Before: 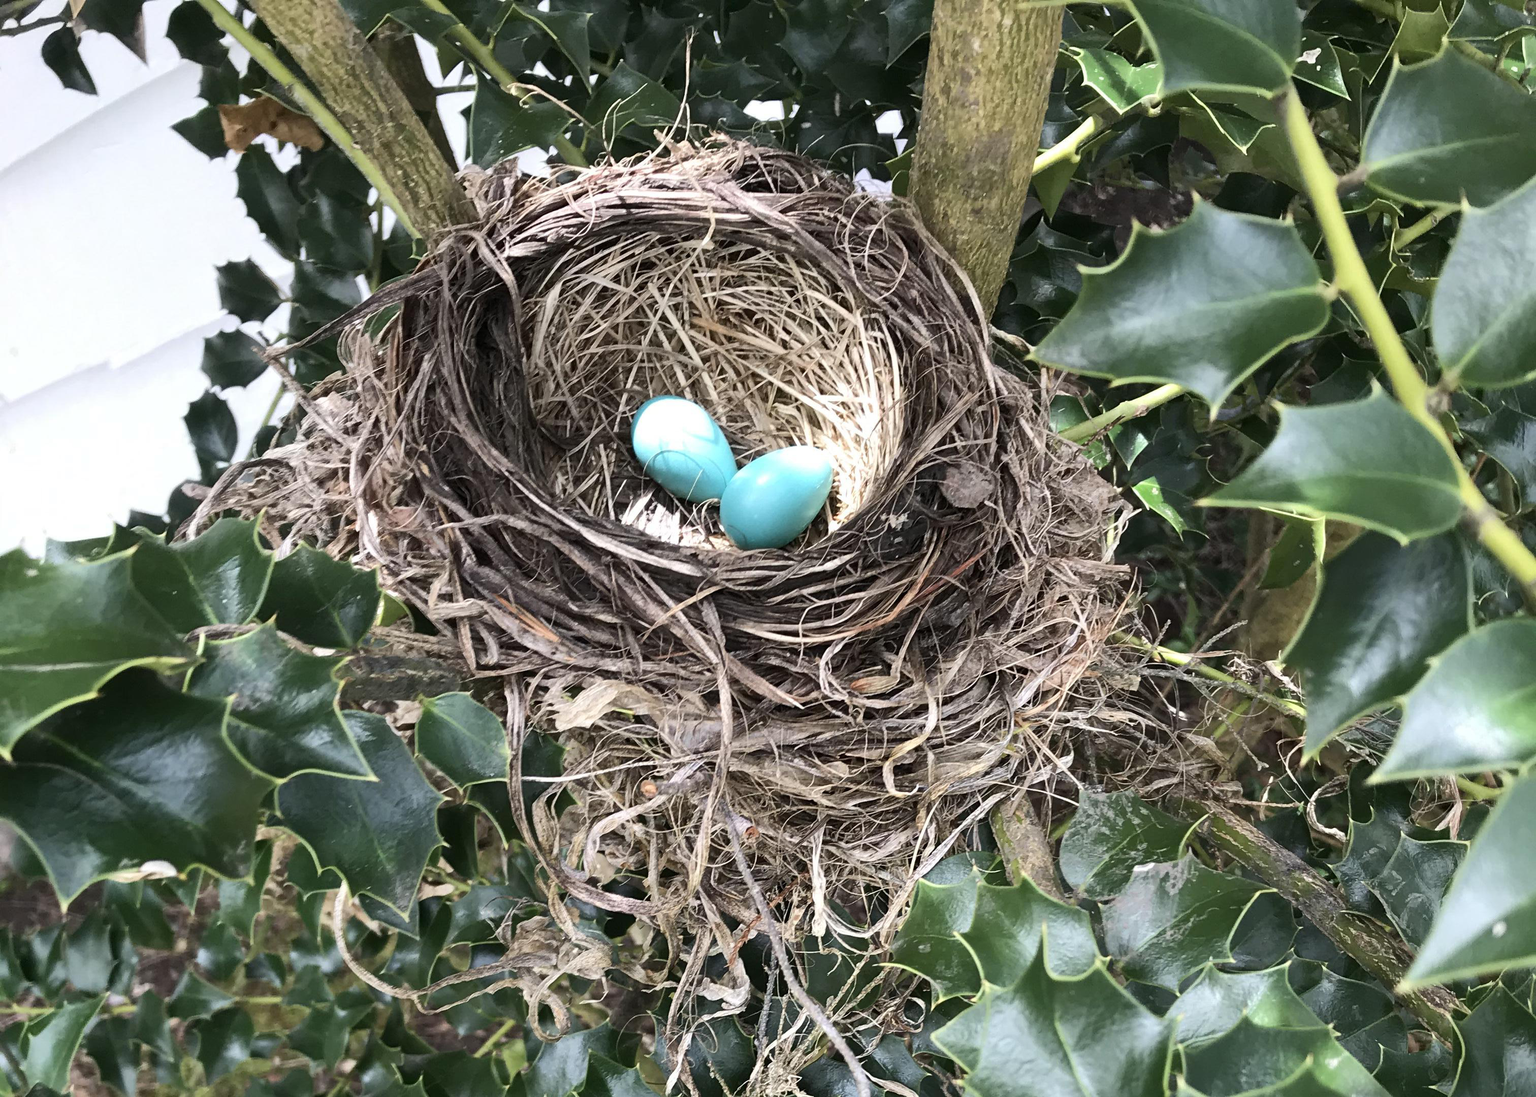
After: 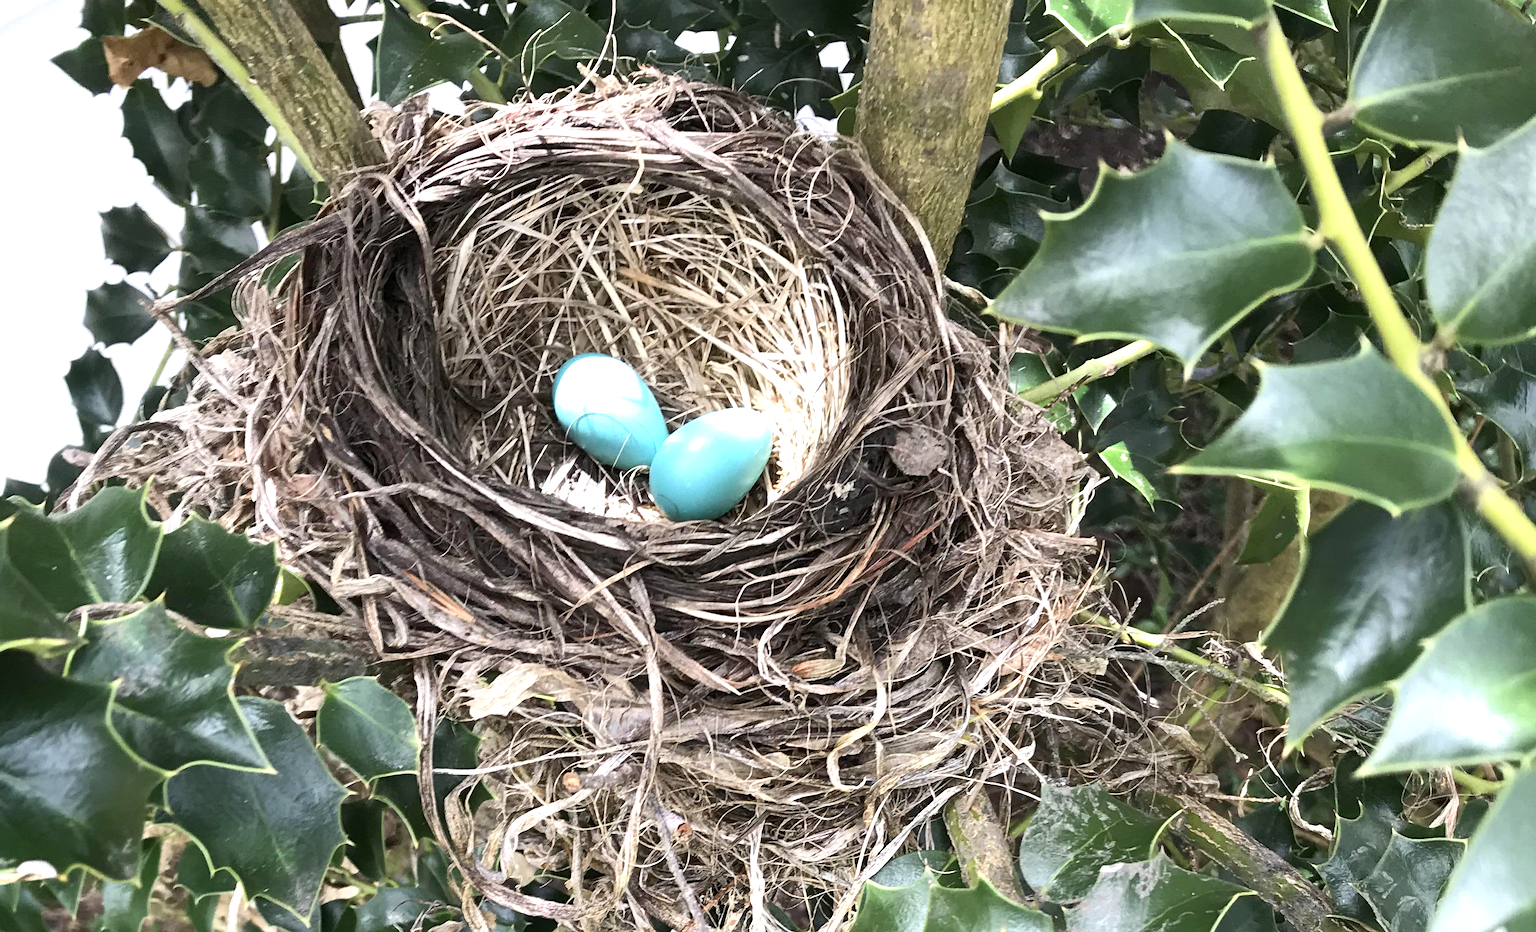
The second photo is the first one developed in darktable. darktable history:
exposure: black level correction 0.001, exposure 0.5 EV, compensate exposure bias true, compensate highlight preservation false
crop: left 8.155%, top 6.611%, bottom 15.385%
